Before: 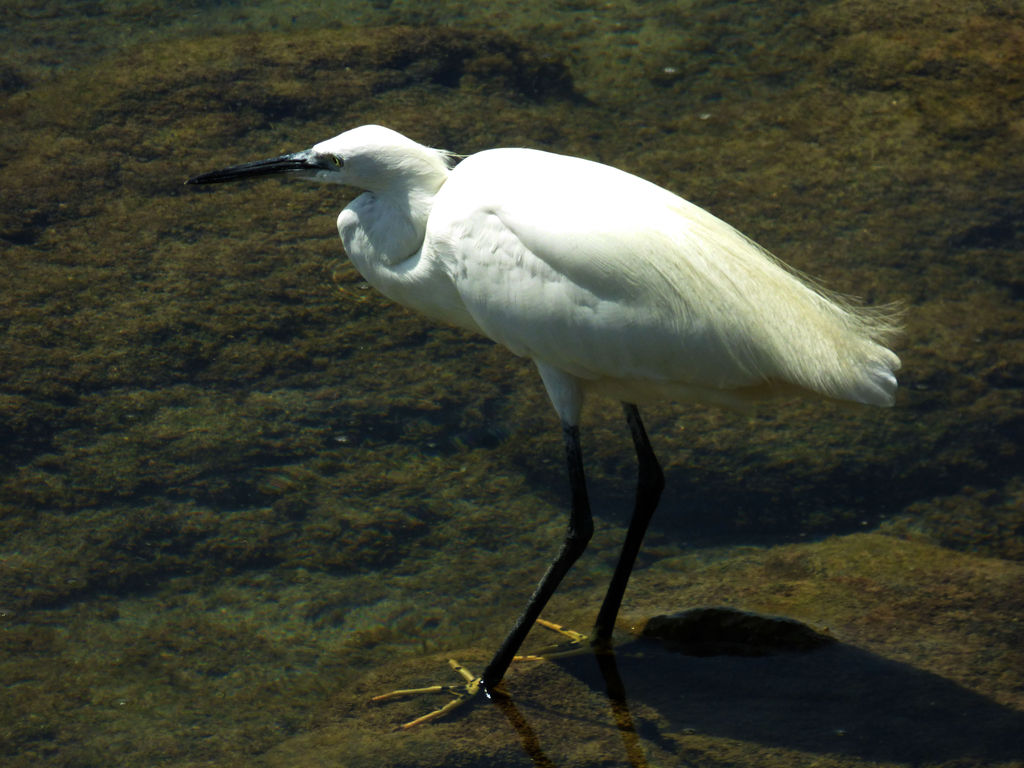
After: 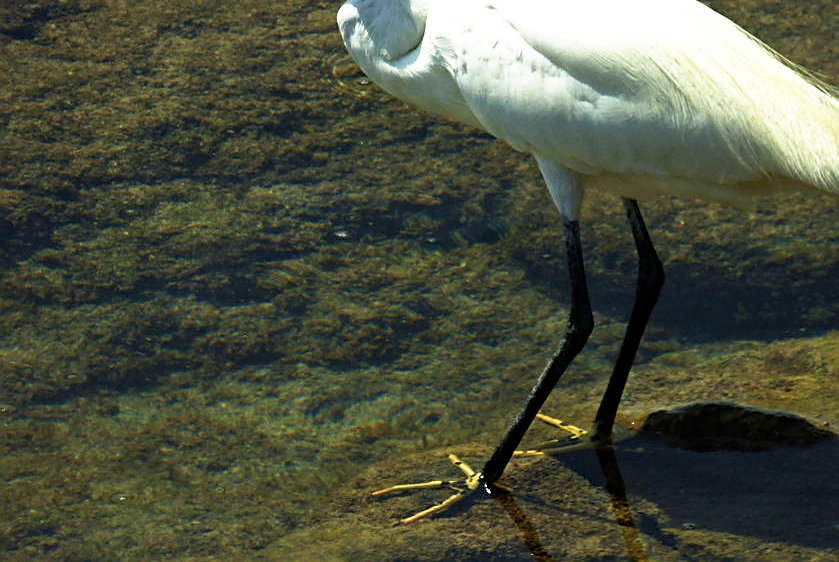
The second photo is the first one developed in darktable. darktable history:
base curve: curves: ch0 [(0, 0) (0.557, 0.834) (1, 1)], preserve colors none
crop: top 26.782%, right 18.012%
haze removal: compatibility mode true, adaptive false
exposure: exposure 0.376 EV, compensate highlight preservation false
sharpen: on, module defaults
